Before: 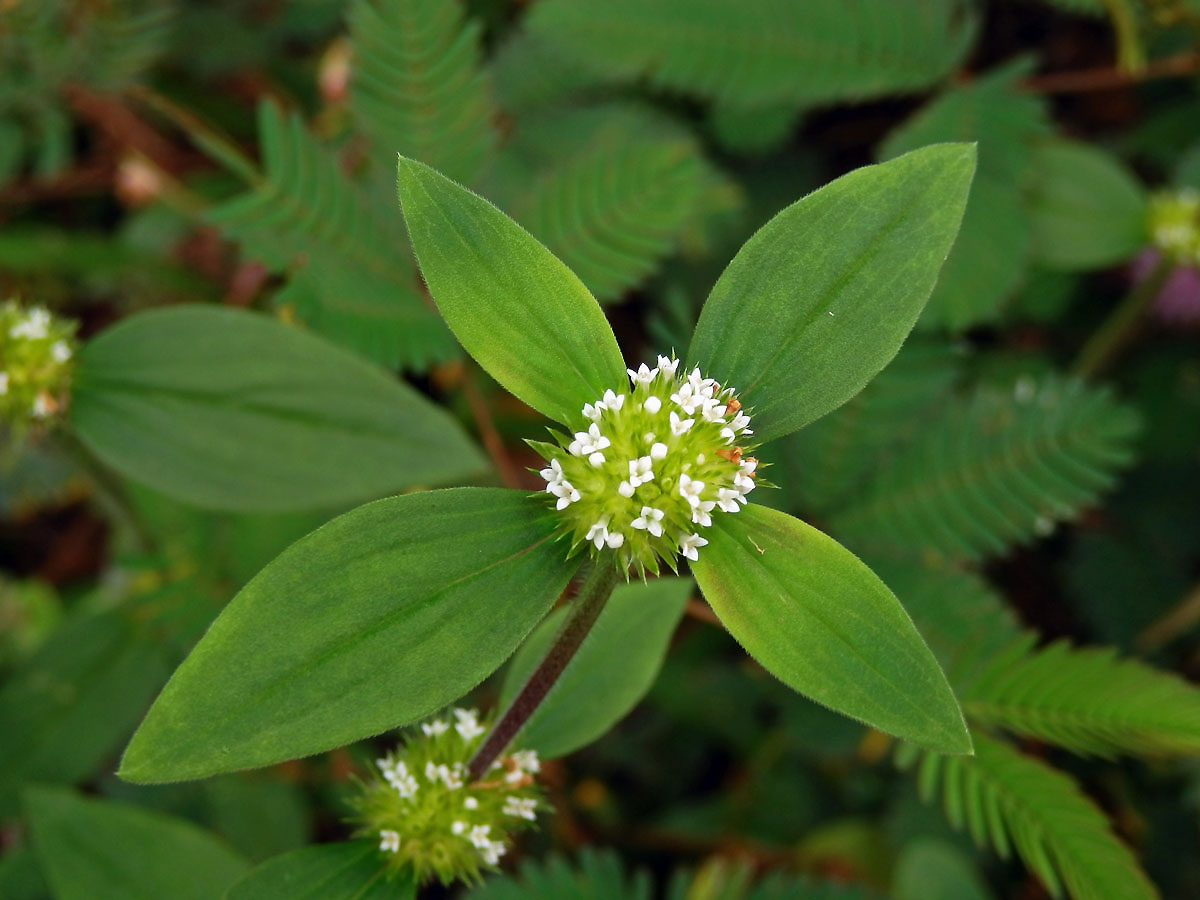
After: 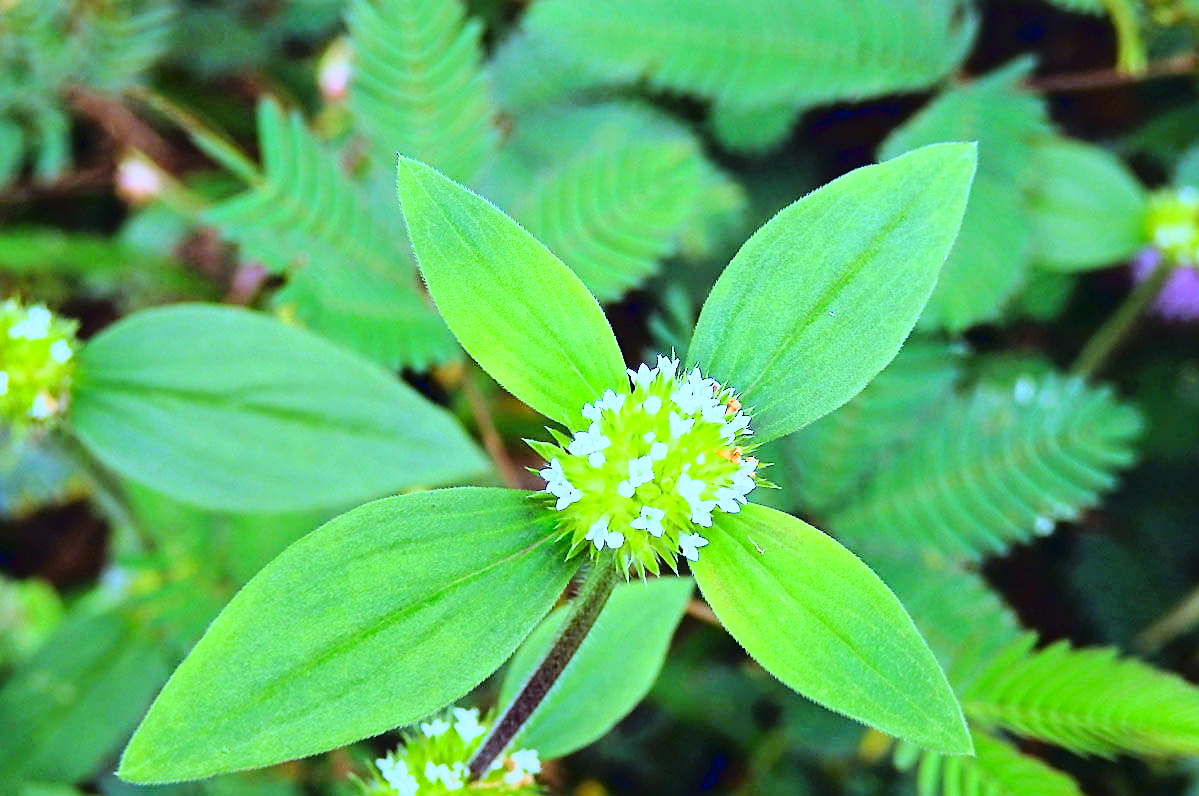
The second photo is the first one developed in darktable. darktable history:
white balance: red 0.766, blue 1.537
sharpen: on, module defaults
exposure: exposure 1 EV, compensate highlight preservation false
color balance rgb: global vibrance 10%
tone curve: curves: ch0 [(0, 0.026) (0.155, 0.133) (0.272, 0.34) (0.434, 0.625) (0.676, 0.871) (0.994, 0.955)], color space Lab, linked channels, preserve colors none
crop and rotate: top 0%, bottom 11.49%
